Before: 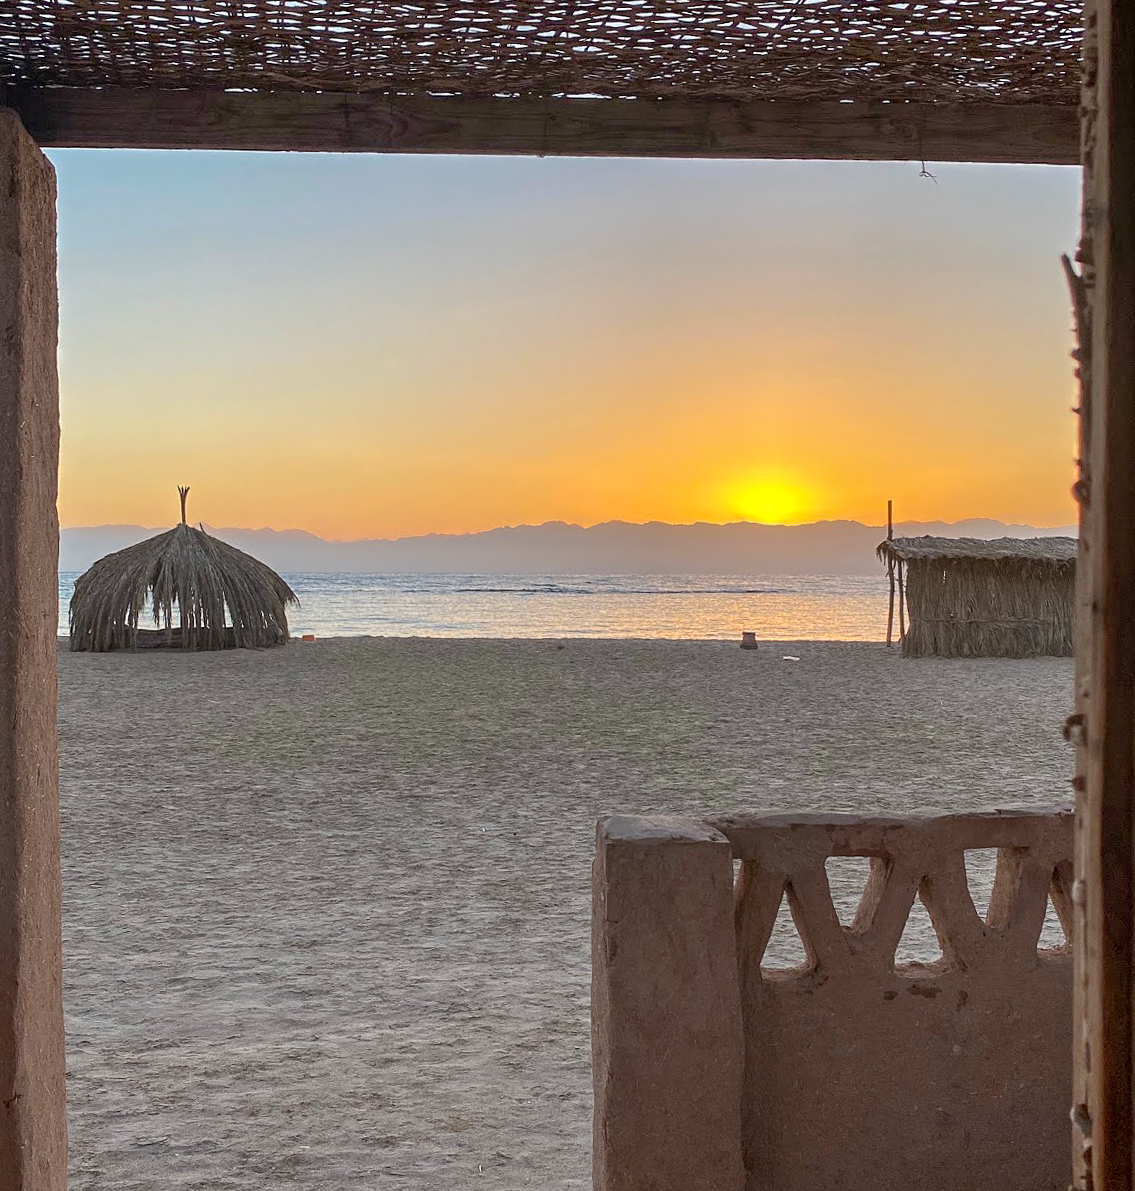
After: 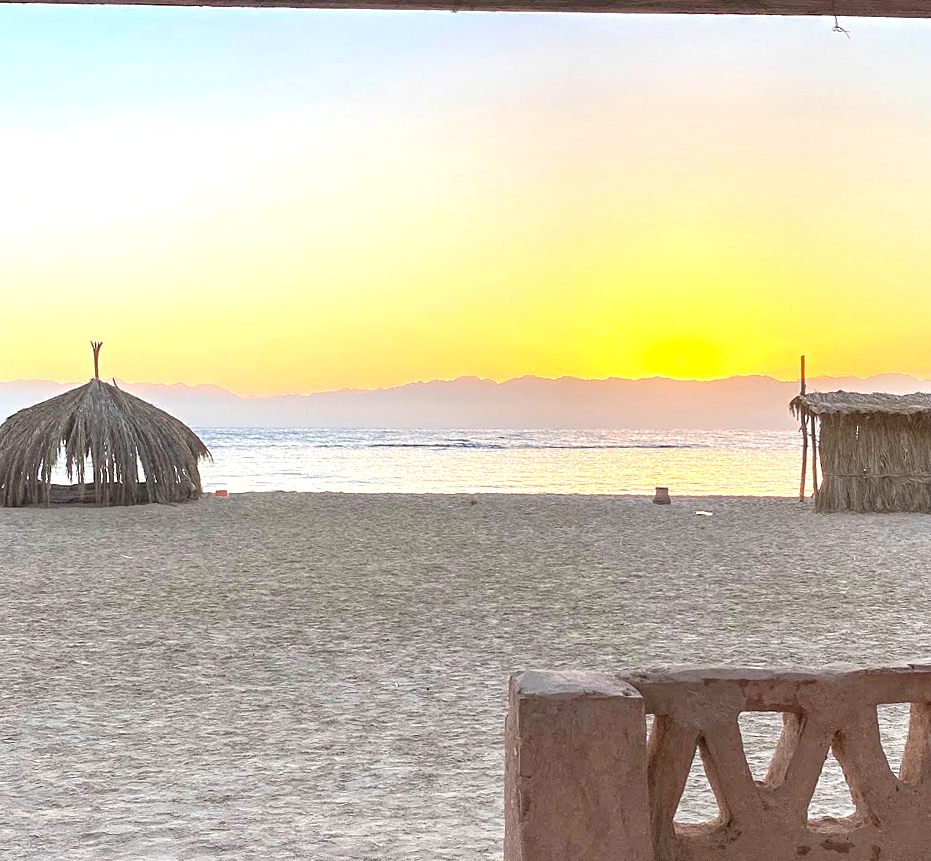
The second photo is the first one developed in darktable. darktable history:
exposure: black level correction 0, exposure 1.001 EV, compensate highlight preservation false
crop: left 7.73%, top 12.189%, right 10.199%, bottom 15.44%
